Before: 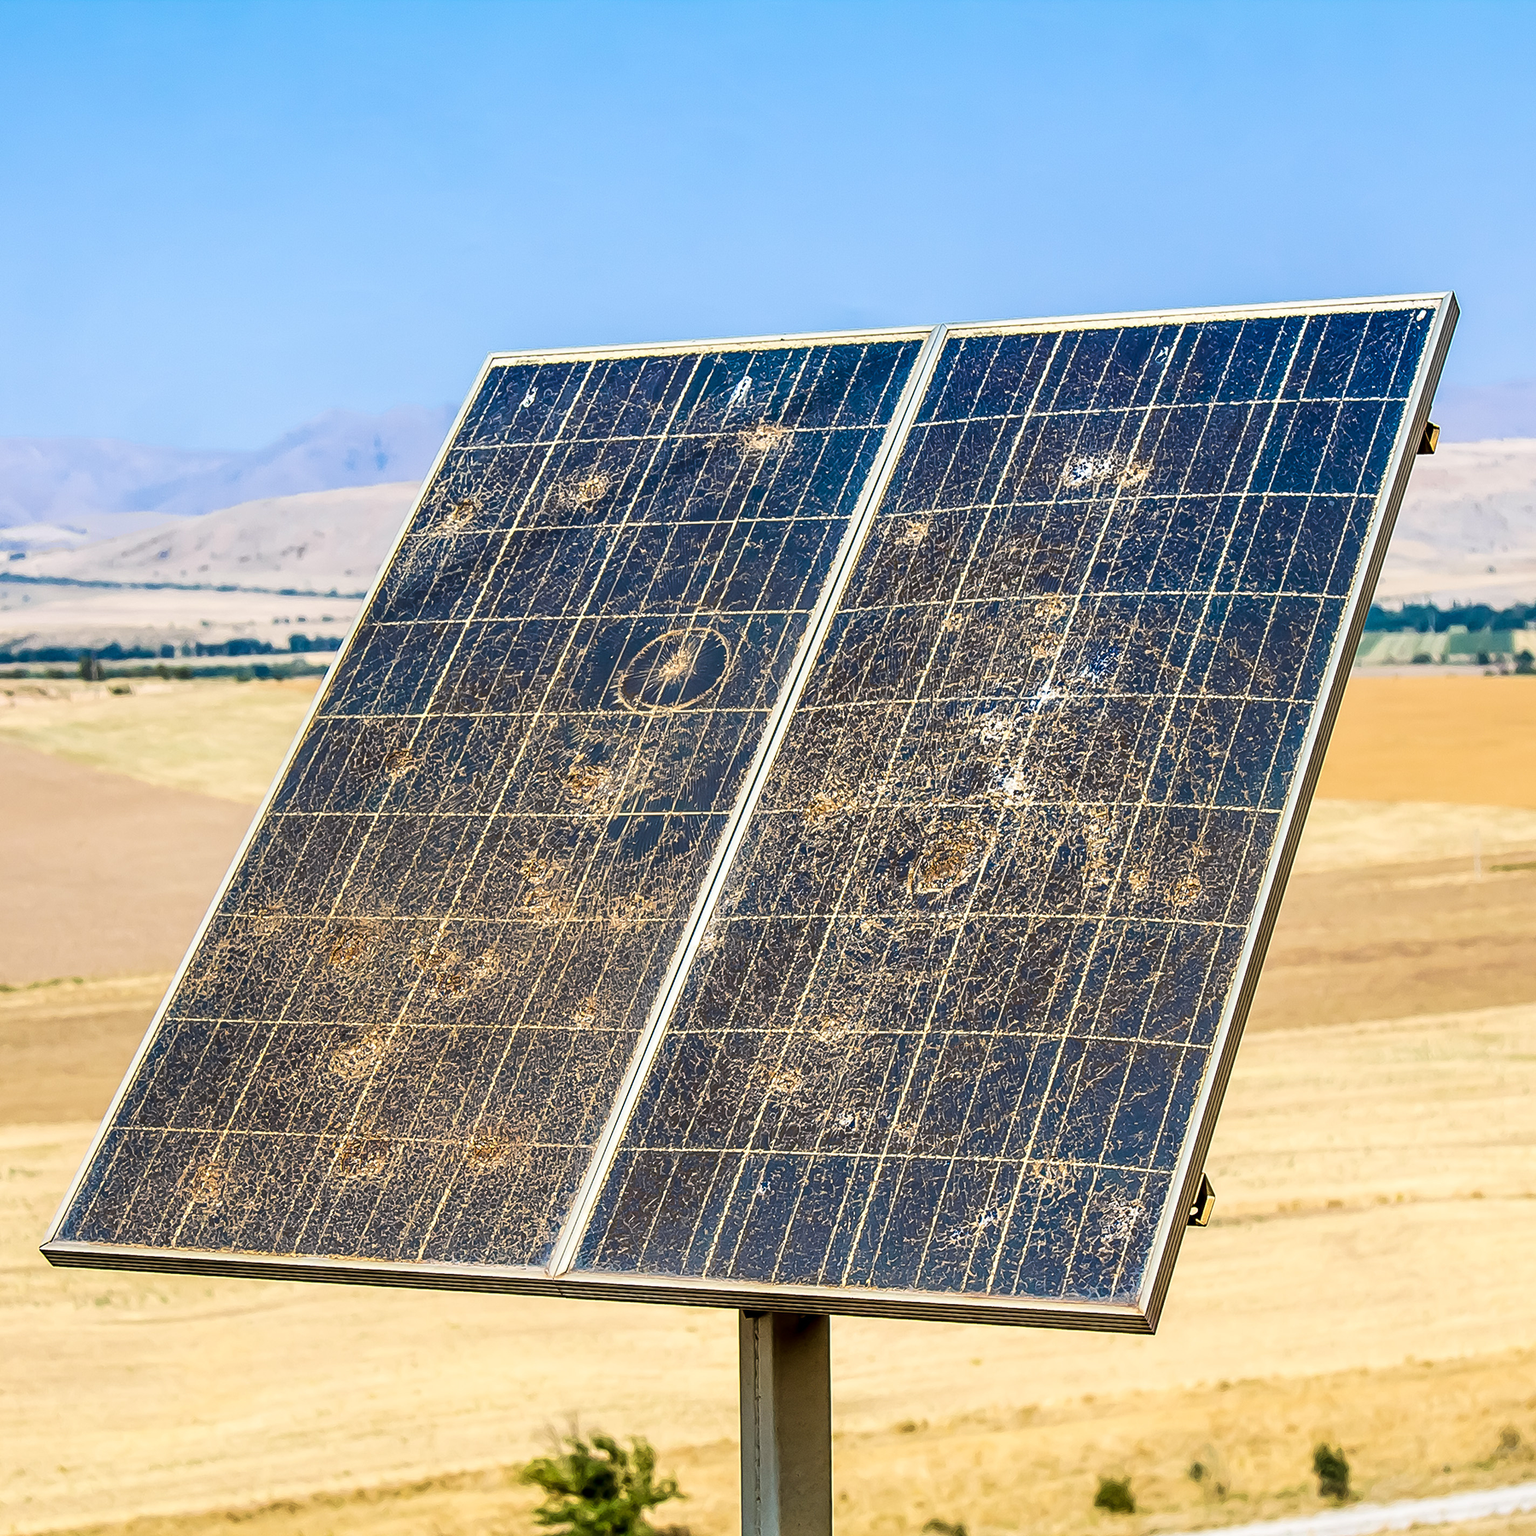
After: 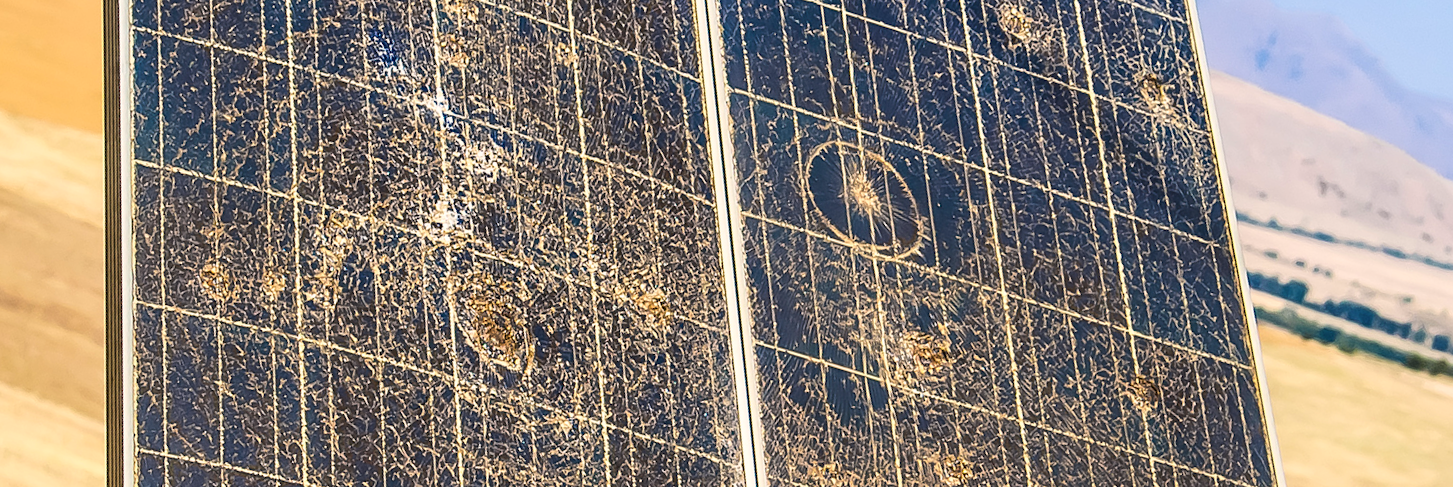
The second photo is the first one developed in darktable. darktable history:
exposure: exposure 0.02 EV, compensate highlight preservation false
crop and rotate: angle 16.12°, top 30.835%, bottom 35.653%
color correction: highlights a* 3.84, highlights b* 5.07
